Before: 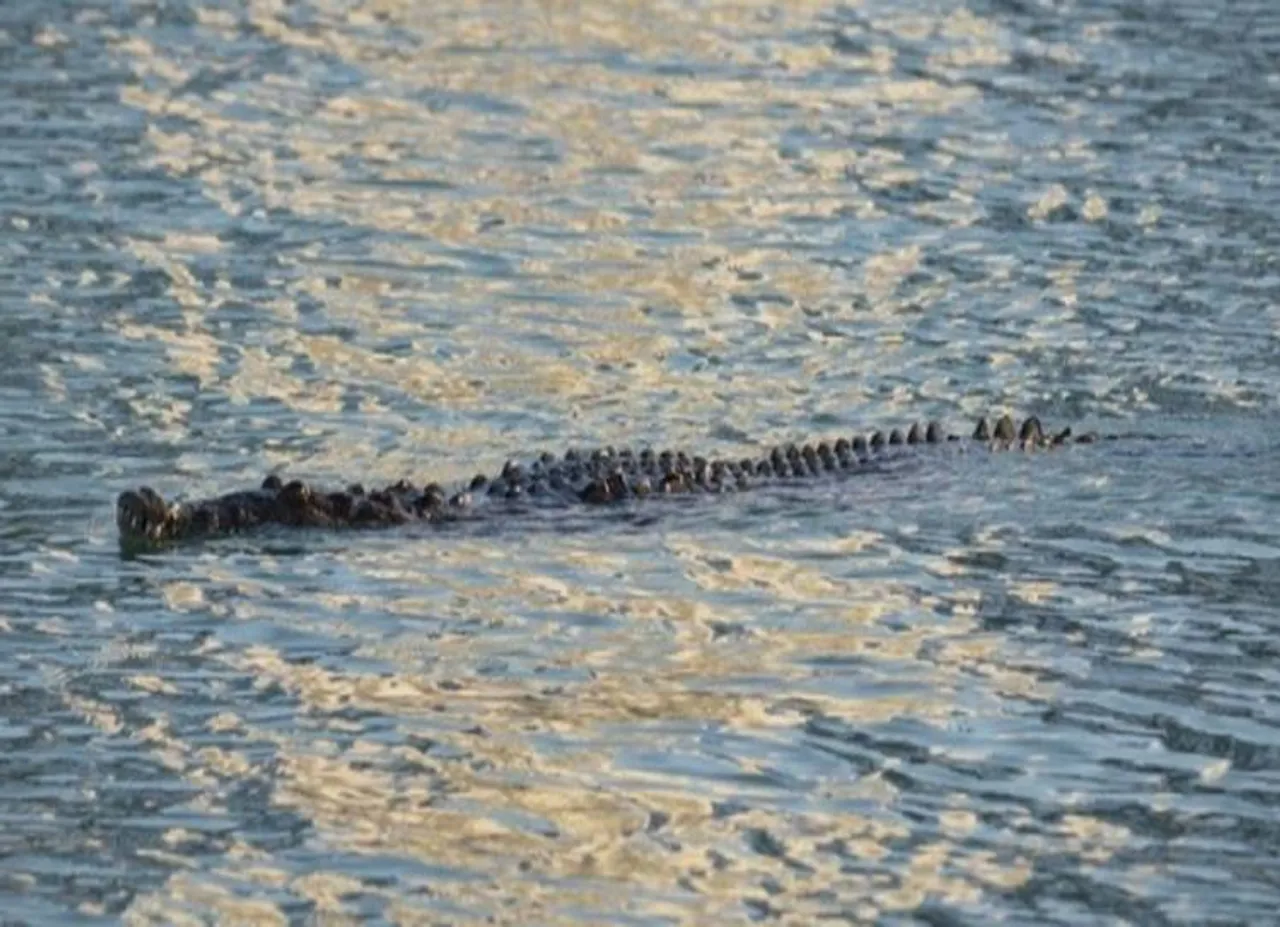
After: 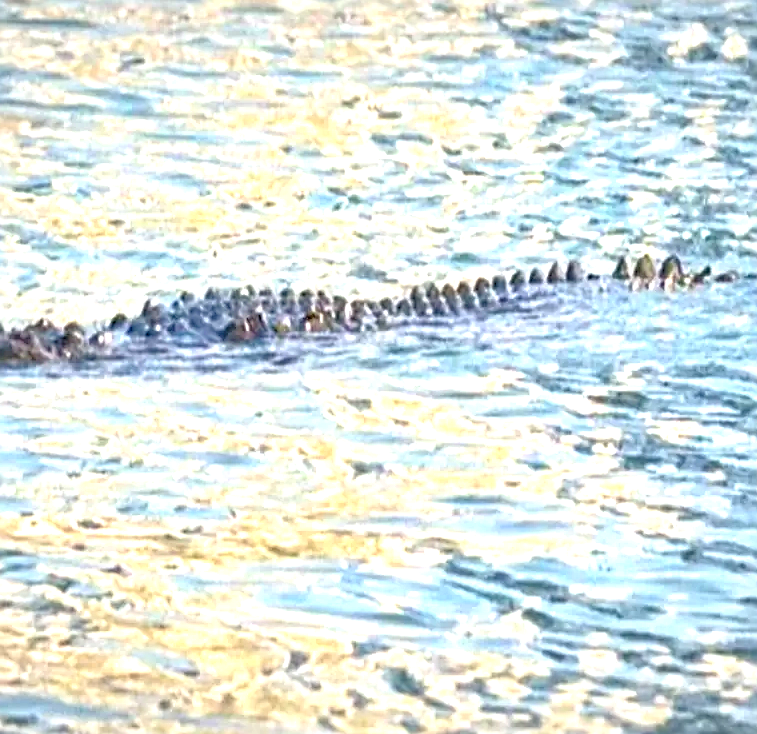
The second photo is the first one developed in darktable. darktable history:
crop and rotate: left 28.146%, top 17.433%, right 12.641%, bottom 3.376%
exposure: black level correction 0, exposure 0.695 EV, compensate exposure bias true, compensate highlight preservation false
contrast equalizer: y [[0.5, 0.501, 0.525, 0.597, 0.58, 0.514], [0.5 ×6], [0.5 ×6], [0 ×6], [0 ×6]], mix 0.143
vignetting: fall-off start 97.44%, fall-off radius 100.82%, brightness -0.405, saturation -0.304, width/height ratio 1.368
base curve: curves: ch0 [(0, 0) (0.989, 0.992)], preserve colors none
color balance rgb: shadows lift › chroma 1.039%, shadows lift › hue 242.29°, perceptual saturation grading › global saturation 24.94%, perceptual brilliance grading › global brilliance 12.259%, global vibrance 20%
tone equalizer: -8 EV 1.98 EV, -7 EV 1.97 EV, -6 EV 1.99 EV, -5 EV 1.99 EV, -4 EV 1.99 EV, -3 EV 1.48 EV, -2 EV 0.995 EV, -1 EV 0.517 EV, mask exposure compensation -0.501 EV
sharpen: radius 2.563, amount 0.633
